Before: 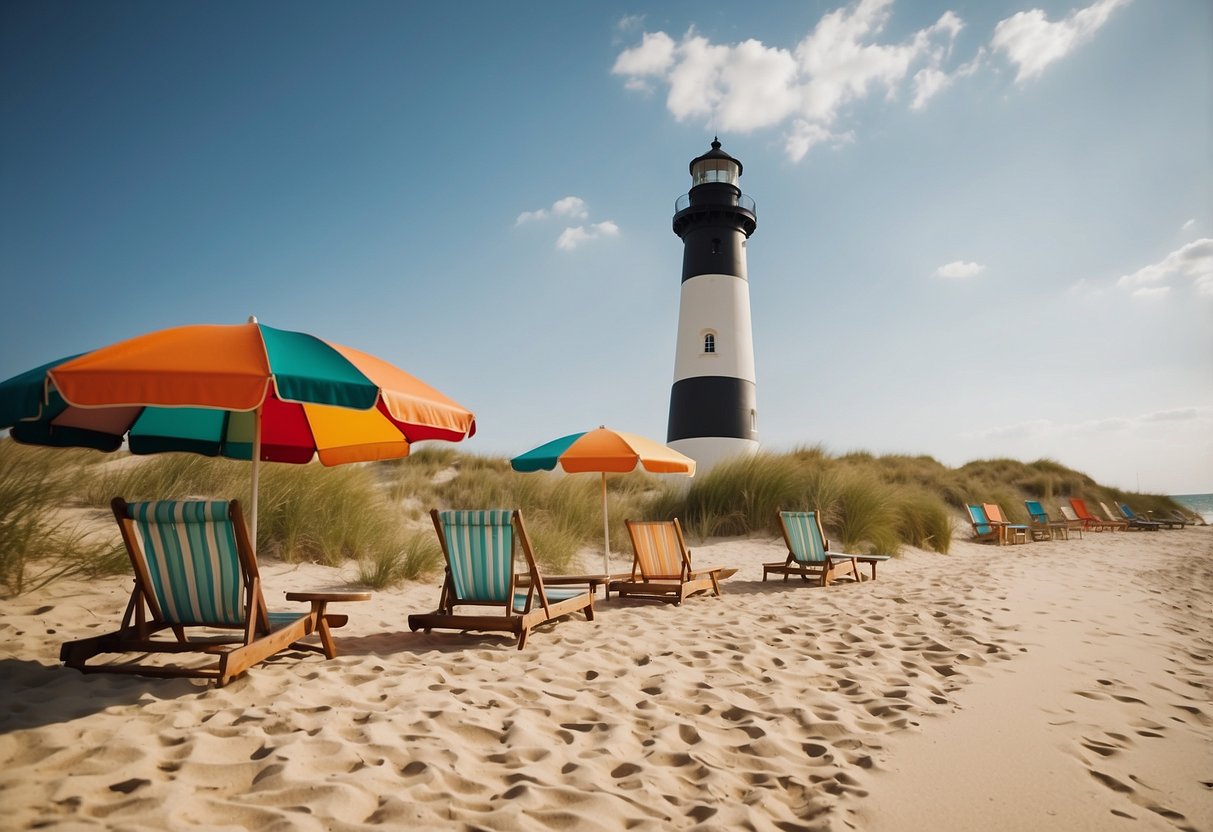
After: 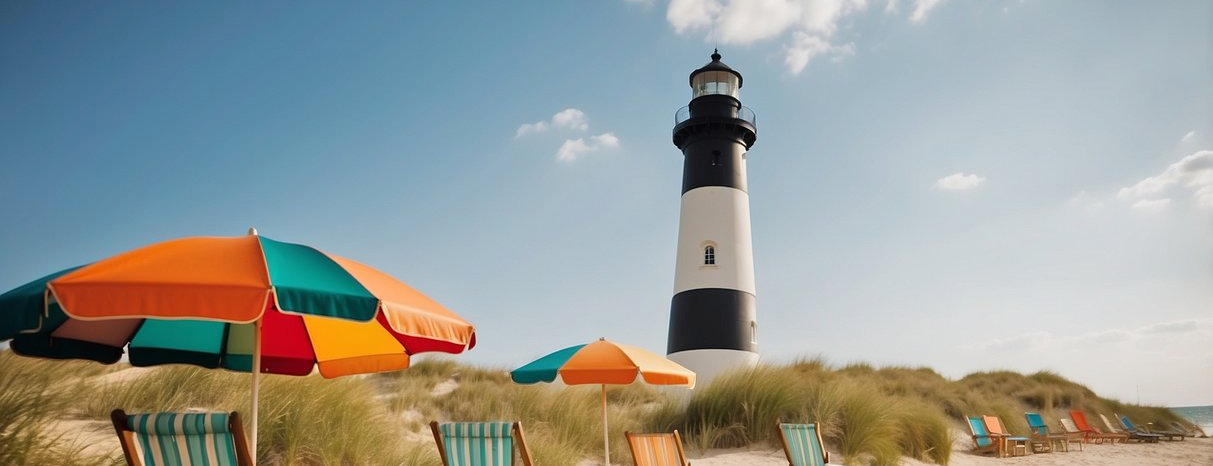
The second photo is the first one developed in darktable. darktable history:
tone equalizer: -8 EV 0.001 EV, -7 EV -0.004 EV, -6 EV 0.009 EV, -5 EV 0.032 EV, -4 EV 0.276 EV, -3 EV 0.644 EV, -2 EV 0.584 EV, -1 EV 0.187 EV, +0 EV 0.024 EV
crop and rotate: top 10.605%, bottom 33.274%
